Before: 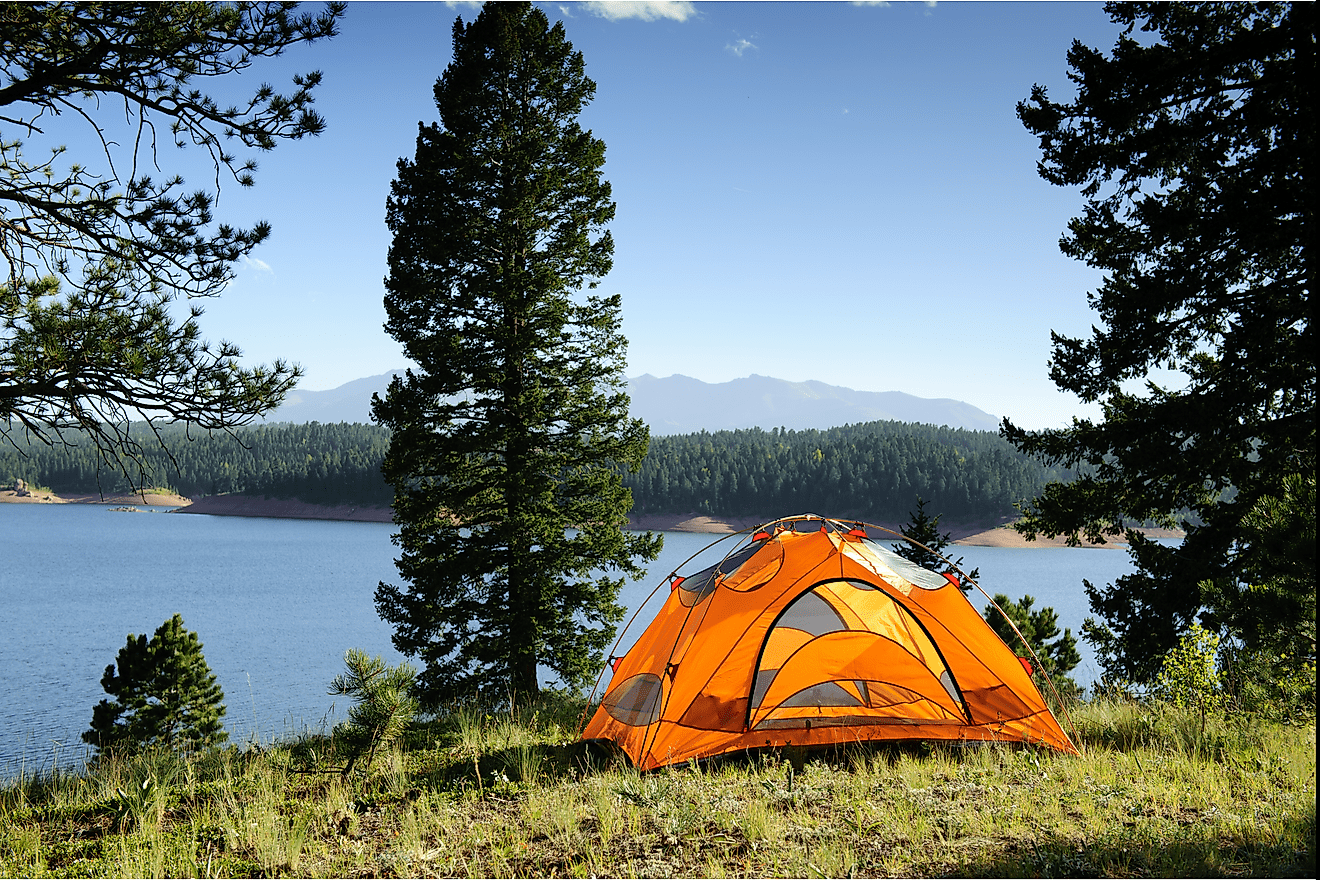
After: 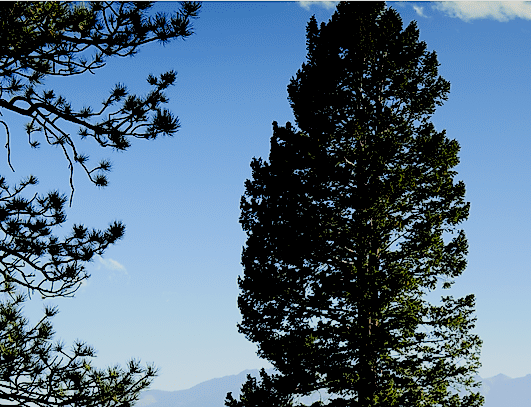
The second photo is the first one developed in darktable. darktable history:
crop and rotate: left 11.076%, top 0.059%, right 48.69%, bottom 53.622%
filmic rgb: black relative exposure -4.4 EV, white relative exposure 5.04 EV, hardness 2.2, latitude 40.54%, contrast 1.151, highlights saturation mix 10.42%, shadows ↔ highlights balance 0.84%, color science v4 (2020)
levels: levels [0.016, 0.5, 0.996]
